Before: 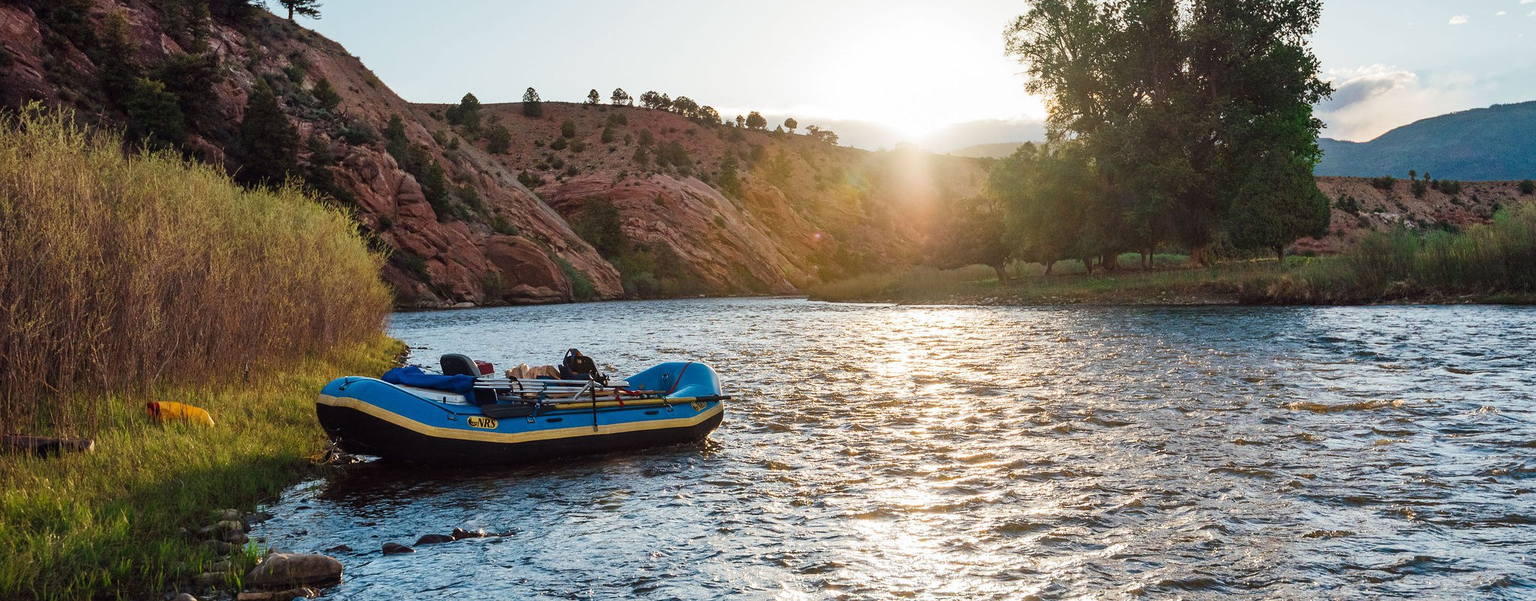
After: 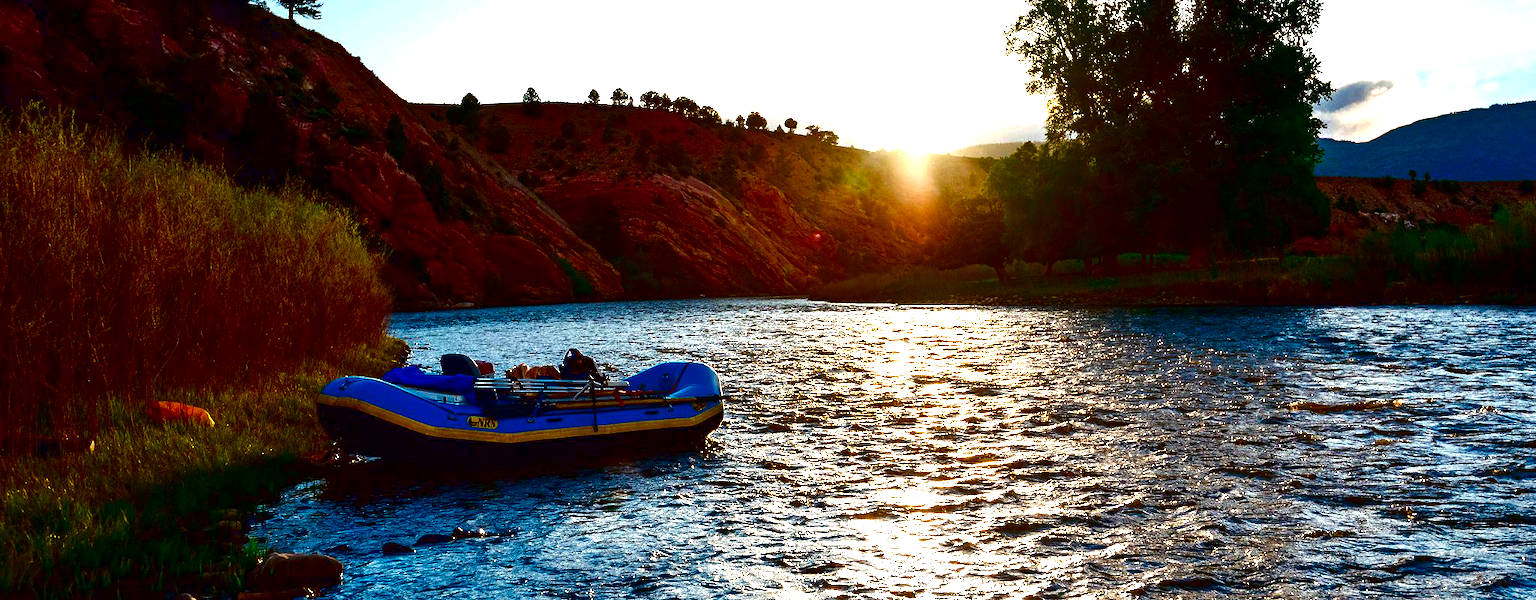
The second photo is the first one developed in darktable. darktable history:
contrast brightness saturation: brightness -1, saturation 1
exposure: black level correction 0, exposure 0.6 EV, compensate exposure bias true, compensate highlight preservation false
